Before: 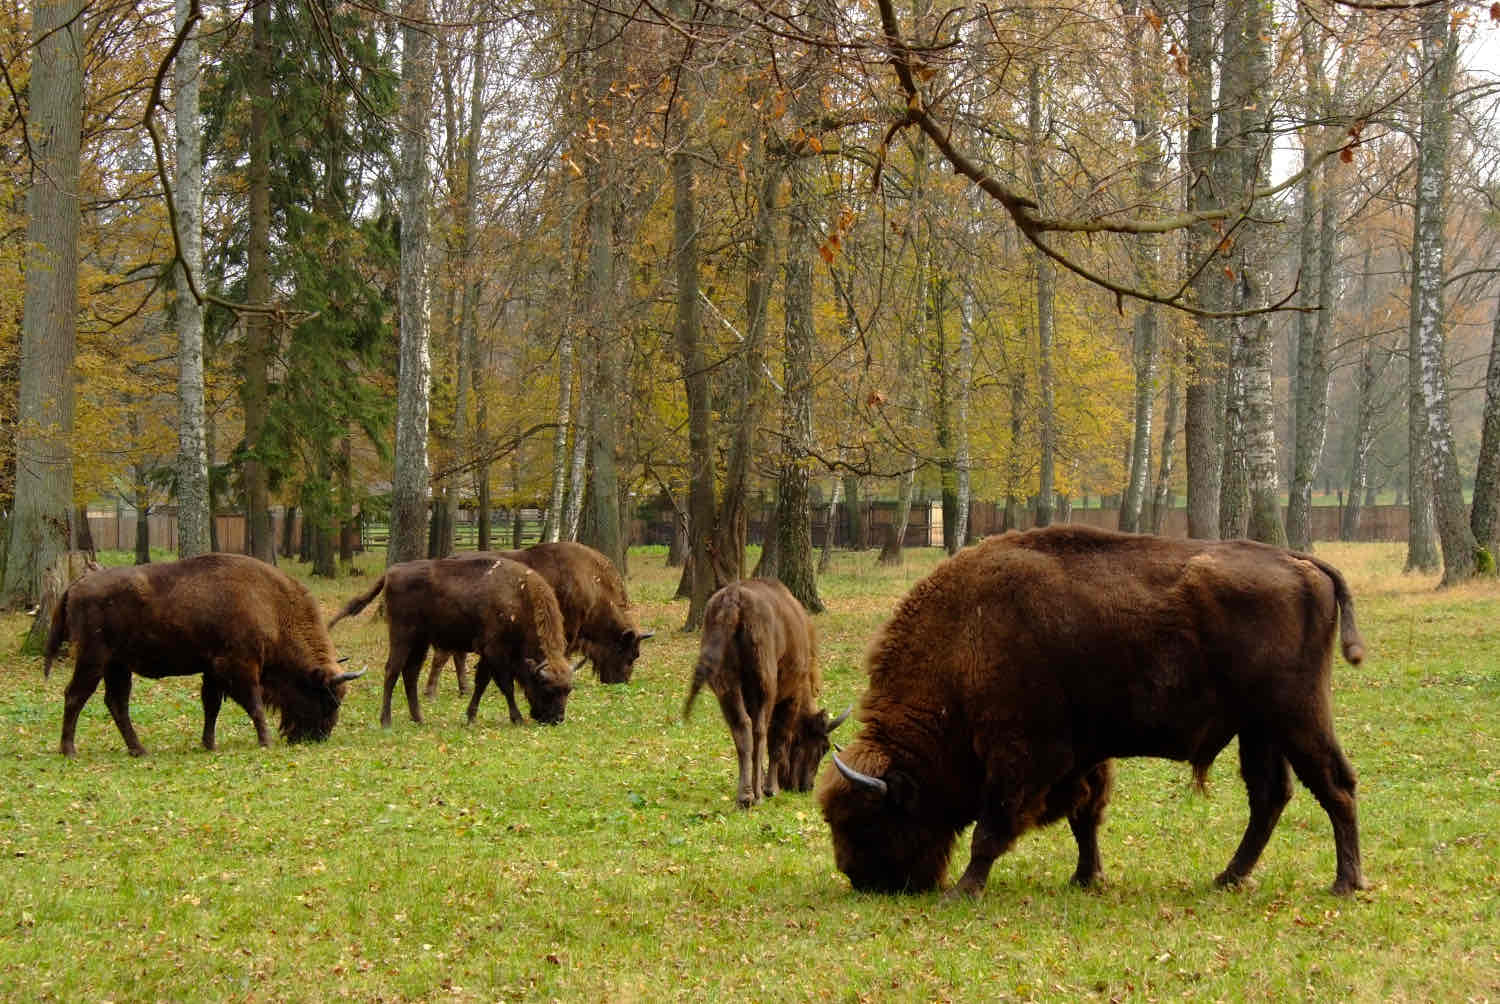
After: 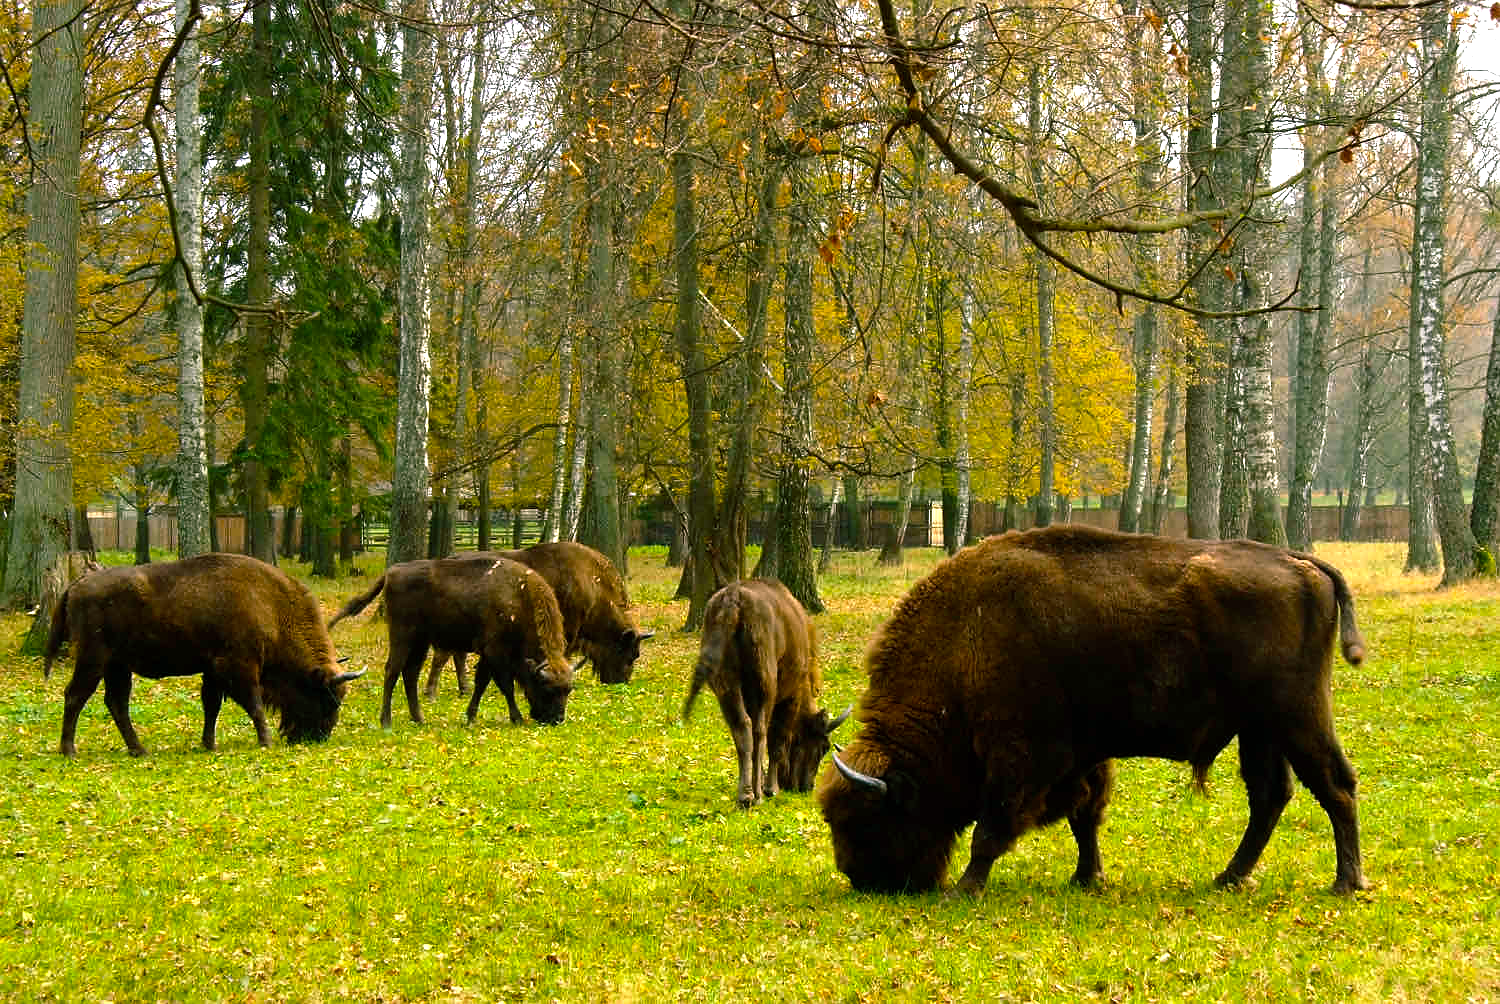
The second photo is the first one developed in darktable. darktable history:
sharpen: radius 1.002, threshold 0.867
exposure: exposure 0.198 EV, compensate highlight preservation false
color balance rgb: shadows lift › chroma 11.462%, shadows lift › hue 131.54°, perceptual saturation grading › global saturation 30.927%, perceptual brilliance grading › global brilliance 15.059%, perceptual brilliance grading › shadows -34.626%
base curve: preserve colors none
